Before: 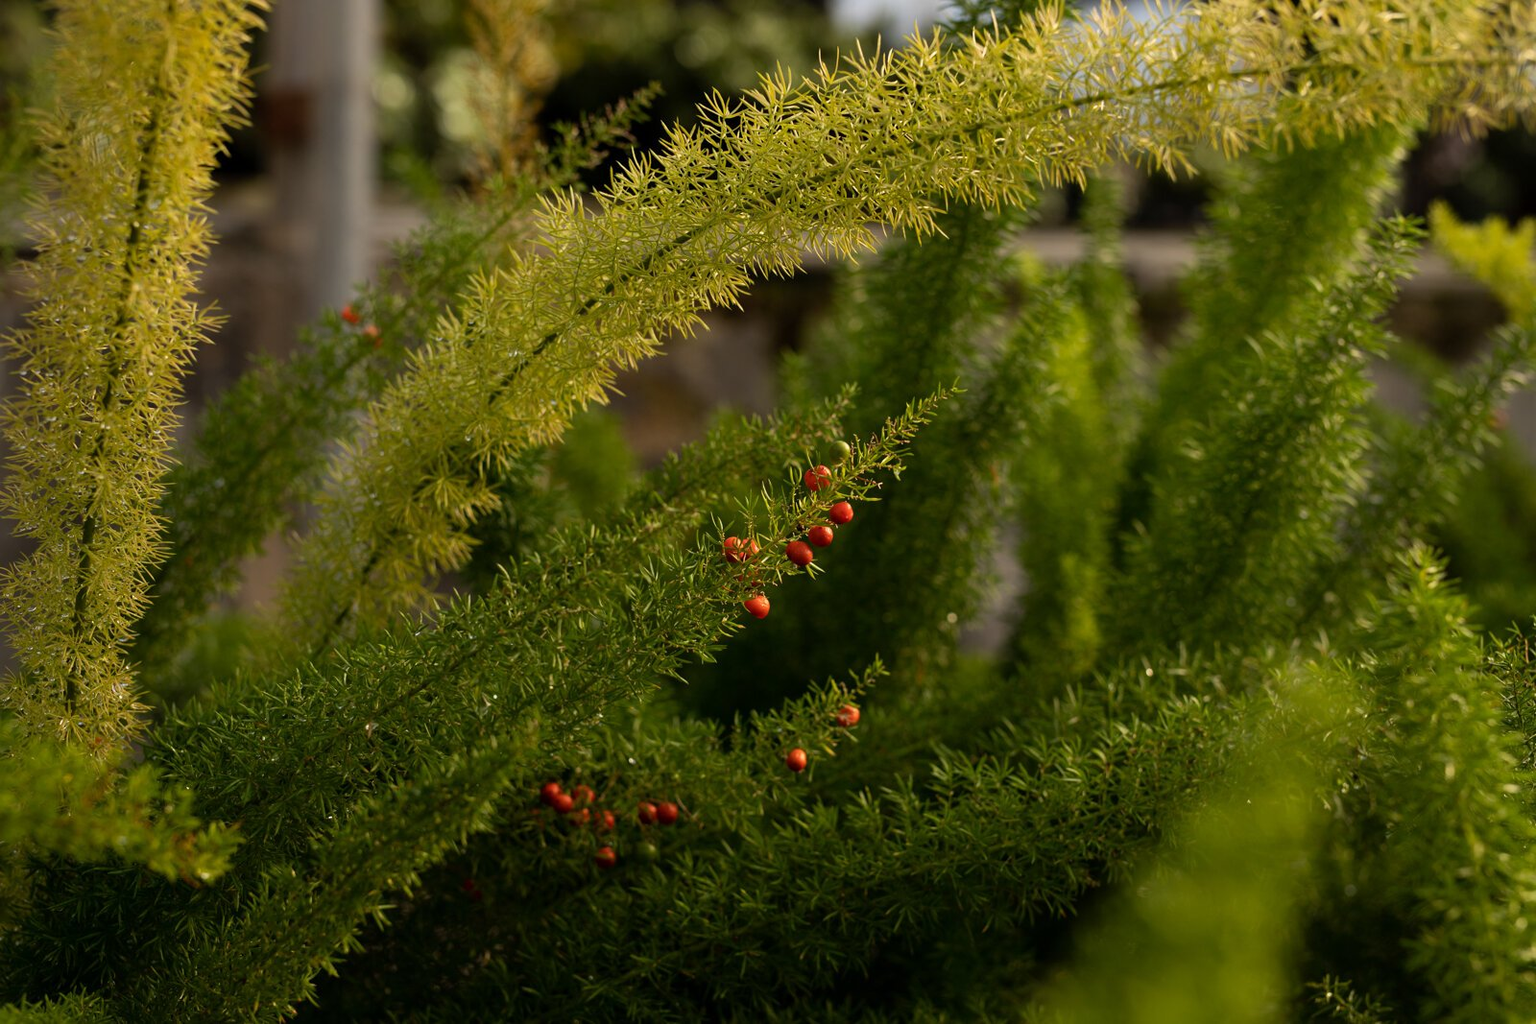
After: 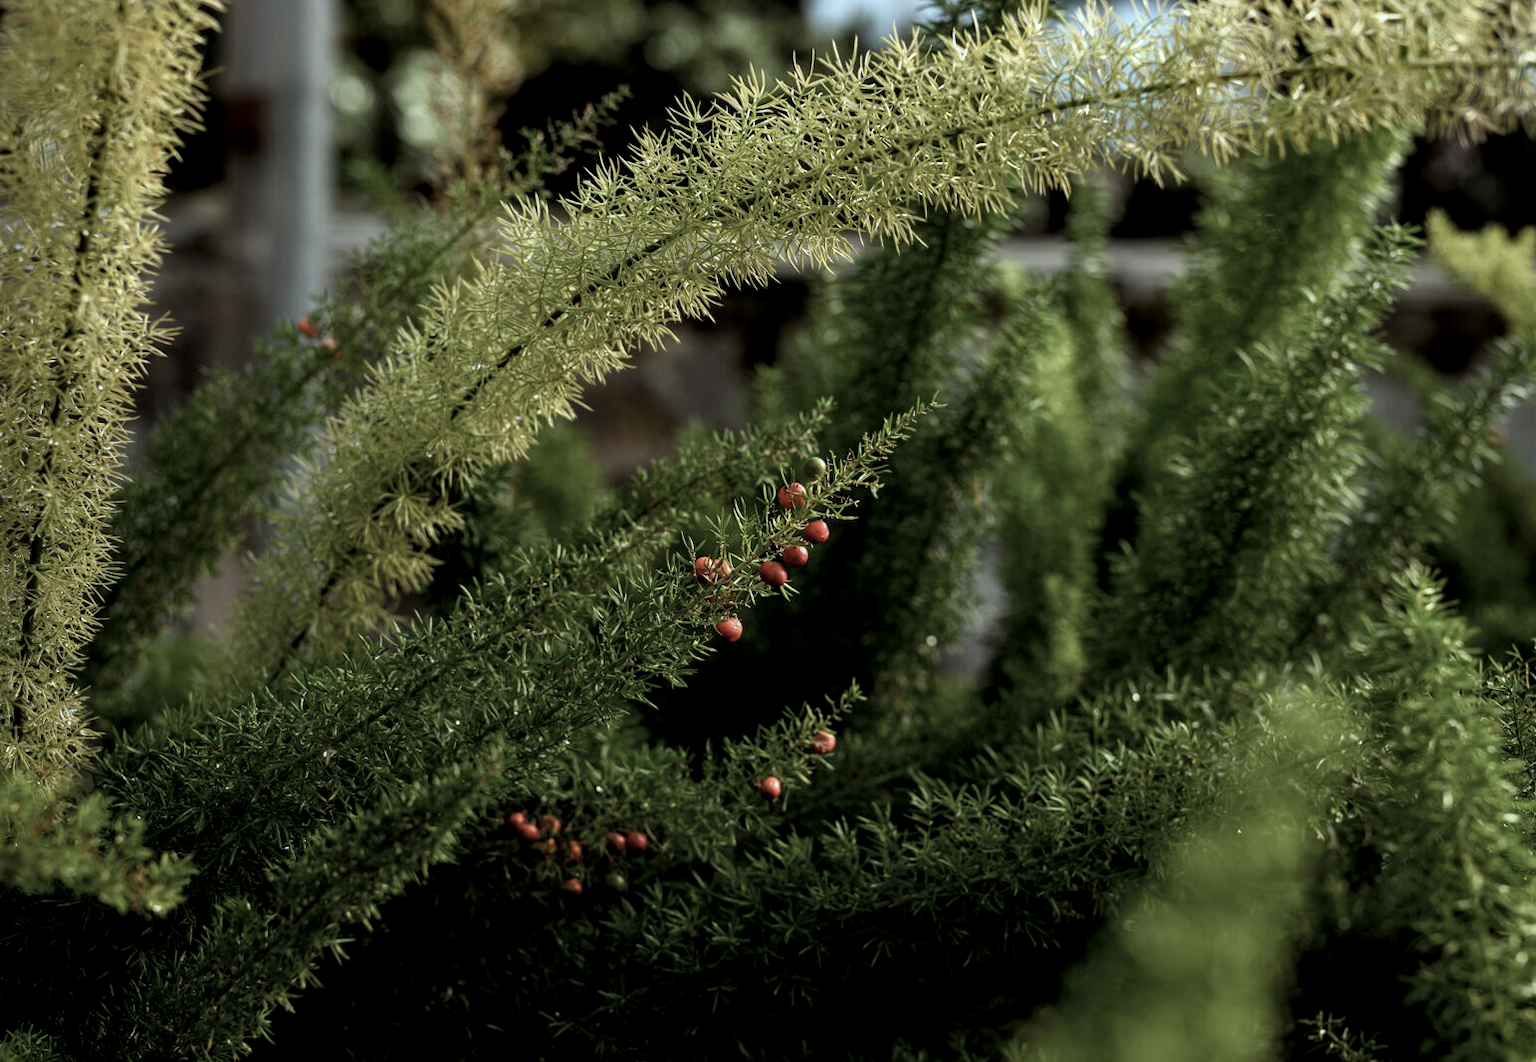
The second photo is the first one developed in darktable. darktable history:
filmic rgb: black relative exposure -8.01 EV, white relative exposure 2.33 EV, hardness 6.6
color correction: highlights a* -12.82, highlights b* -17.75, saturation 0.698
local contrast: on, module defaults
crop and rotate: left 3.519%
